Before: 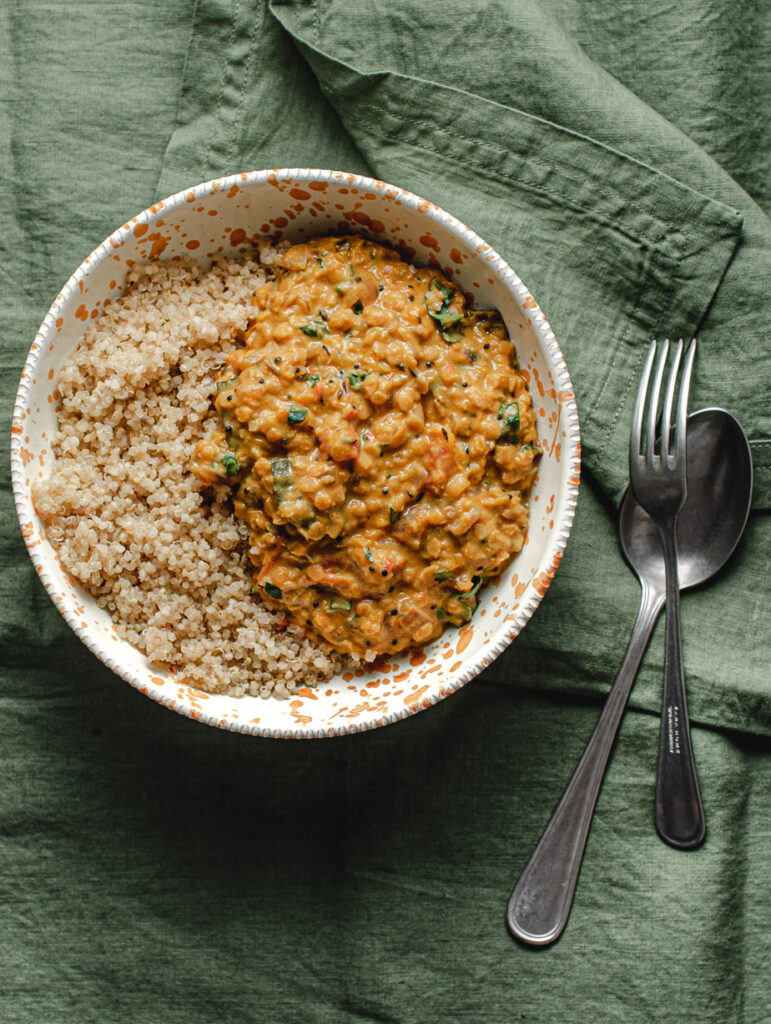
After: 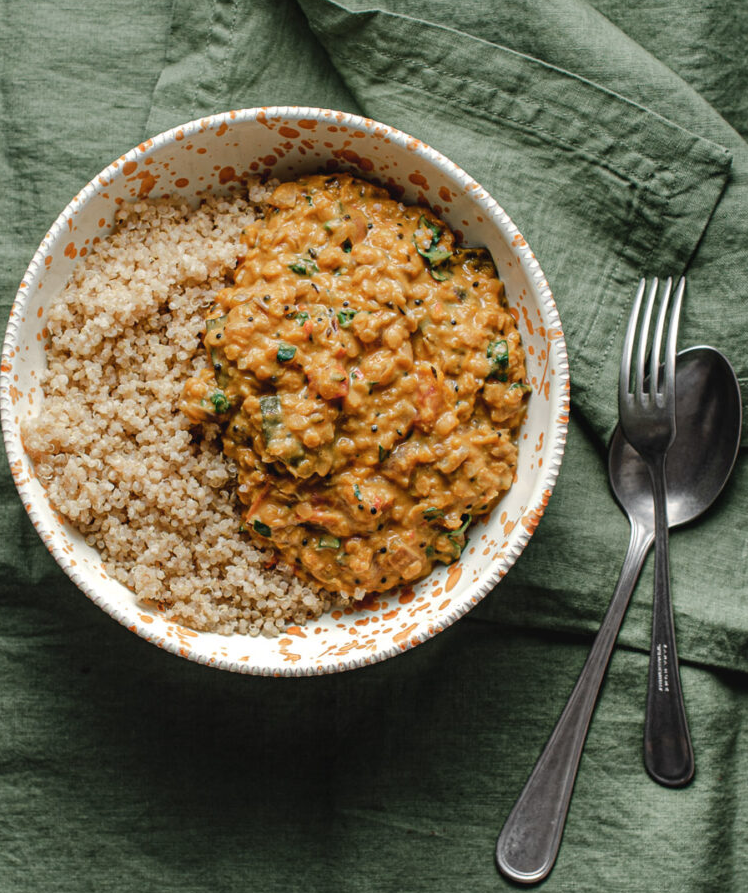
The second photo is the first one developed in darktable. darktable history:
contrast brightness saturation: saturation -0.05
crop: left 1.507%, top 6.147%, right 1.379%, bottom 6.637%
